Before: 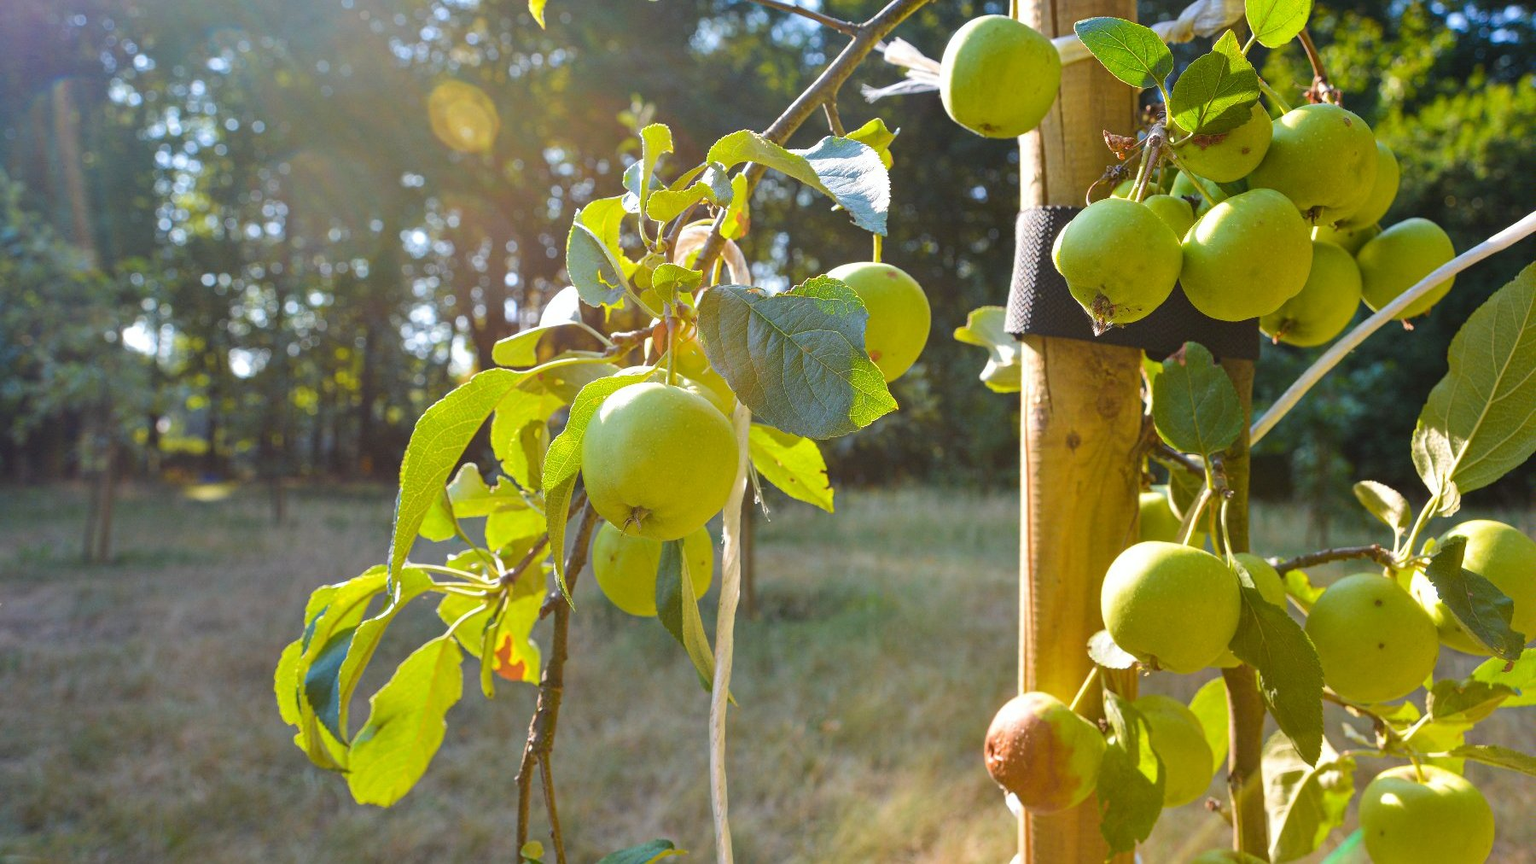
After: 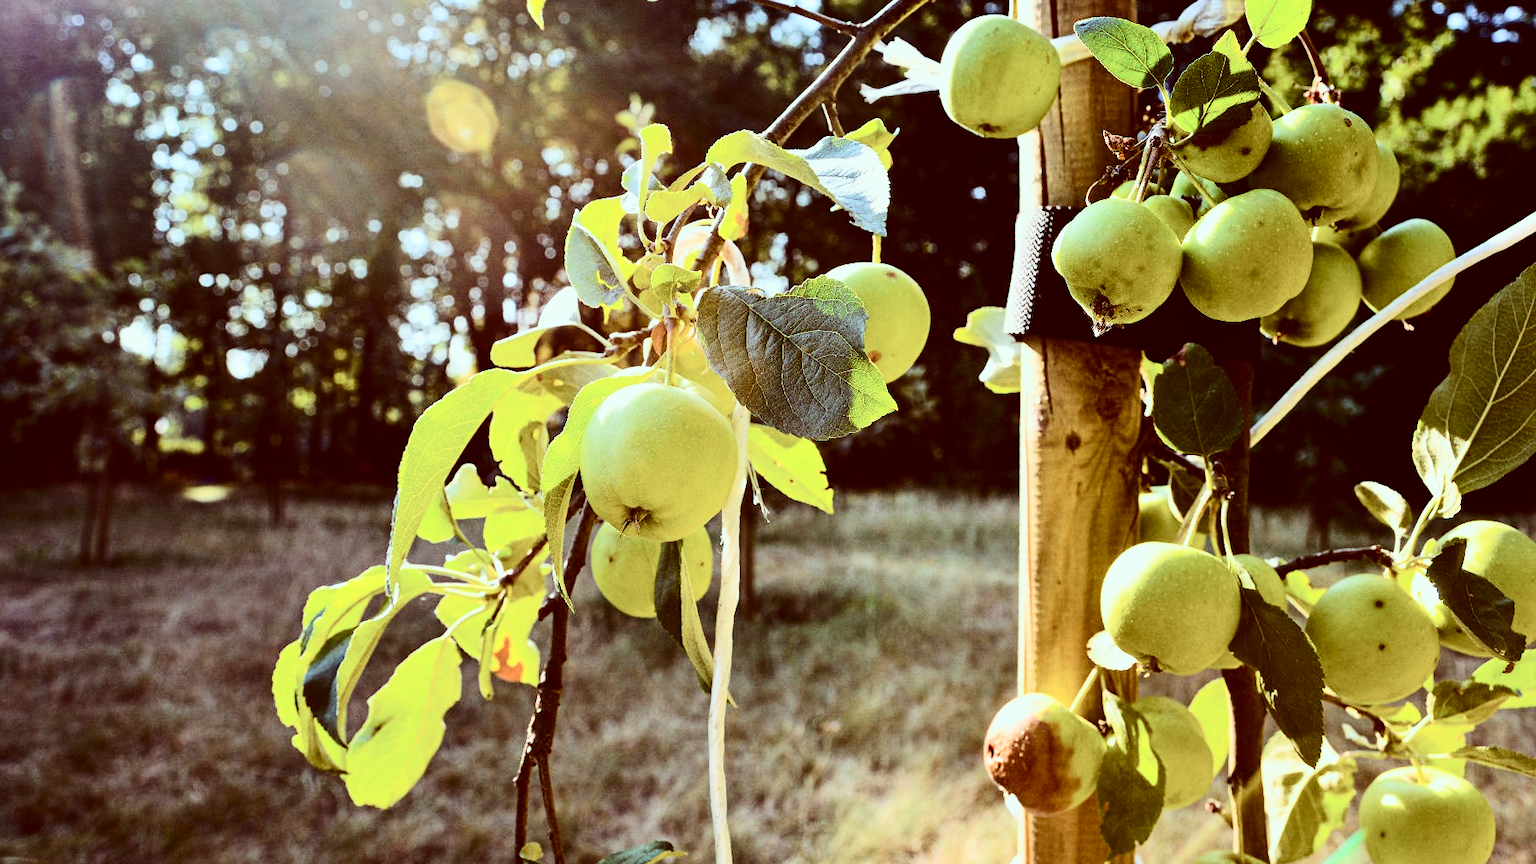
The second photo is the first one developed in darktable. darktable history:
crop and rotate: left 0.192%, bottom 0.007%
color correction: highlights a* -7.14, highlights b* -0.19, shadows a* 20.25, shadows b* 11.26
contrast brightness saturation: contrast 0.499, saturation -0.088
filmic rgb: black relative exposure -5.11 EV, white relative exposure 3.99 EV, threshold 2.95 EV, hardness 2.89, contrast 1.392, highlights saturation mix -21.17%, iterations of high-quality reconstruction 0, enable highlight reconstruction true
